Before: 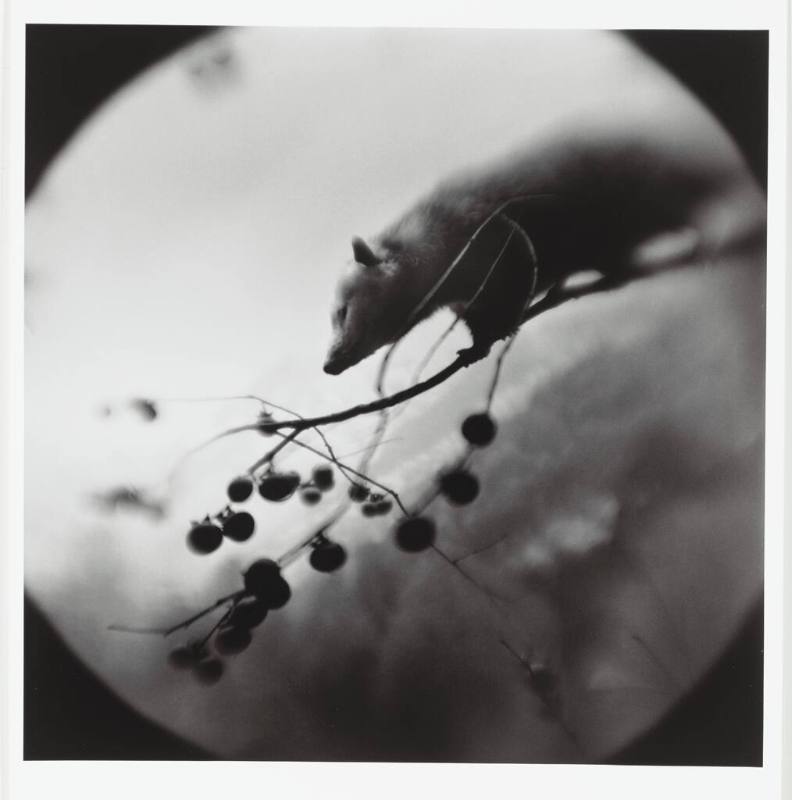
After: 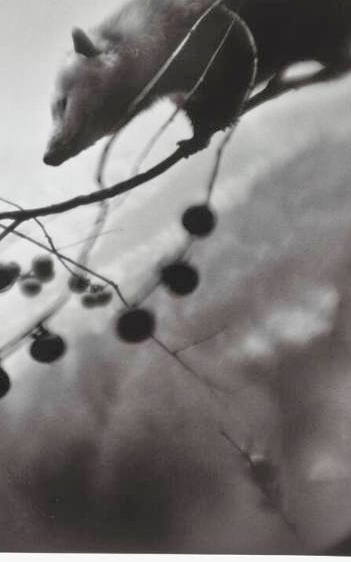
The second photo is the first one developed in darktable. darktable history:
tone equalizer: -7 EV 0.15 EV, -6 EV 0.6 EV, -5 EV 1.15 EV, -4 EV 1.33 EV, -3 EV 1.15 EV, -2 EV 0.6 EV, -1 EV 0.15 EV, mask exposure compensation -0.5 EV
shadows and highlights: soften with gaussian
crop: left 35.432%, top 26.233%, right 20.145%, bottom 3.432%
